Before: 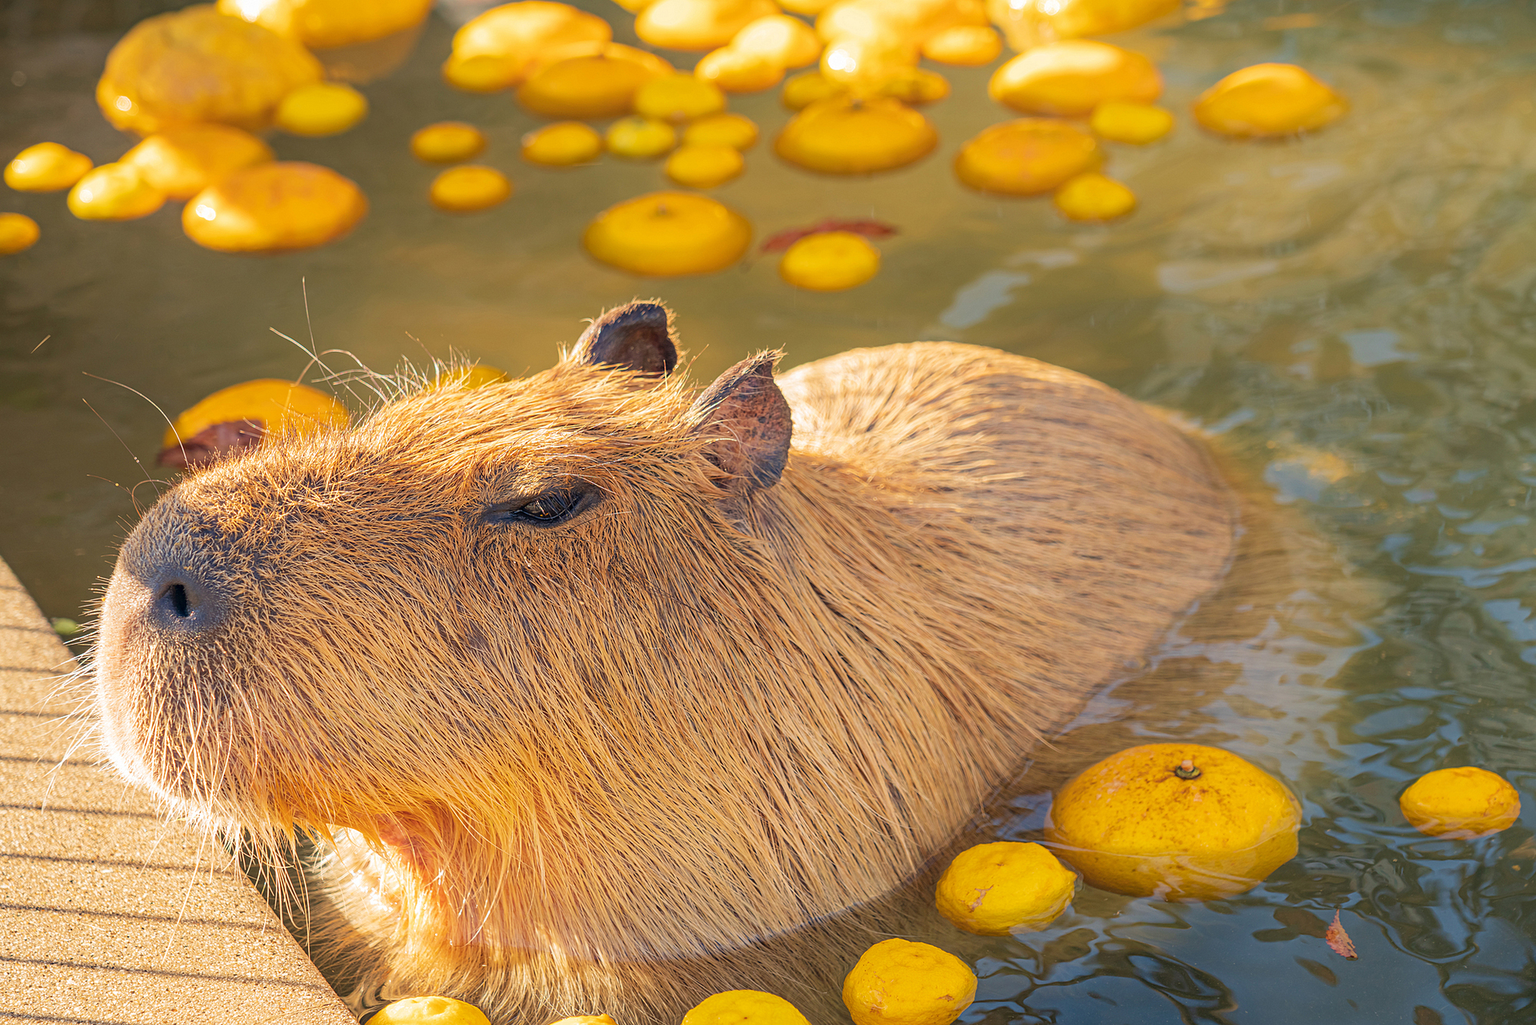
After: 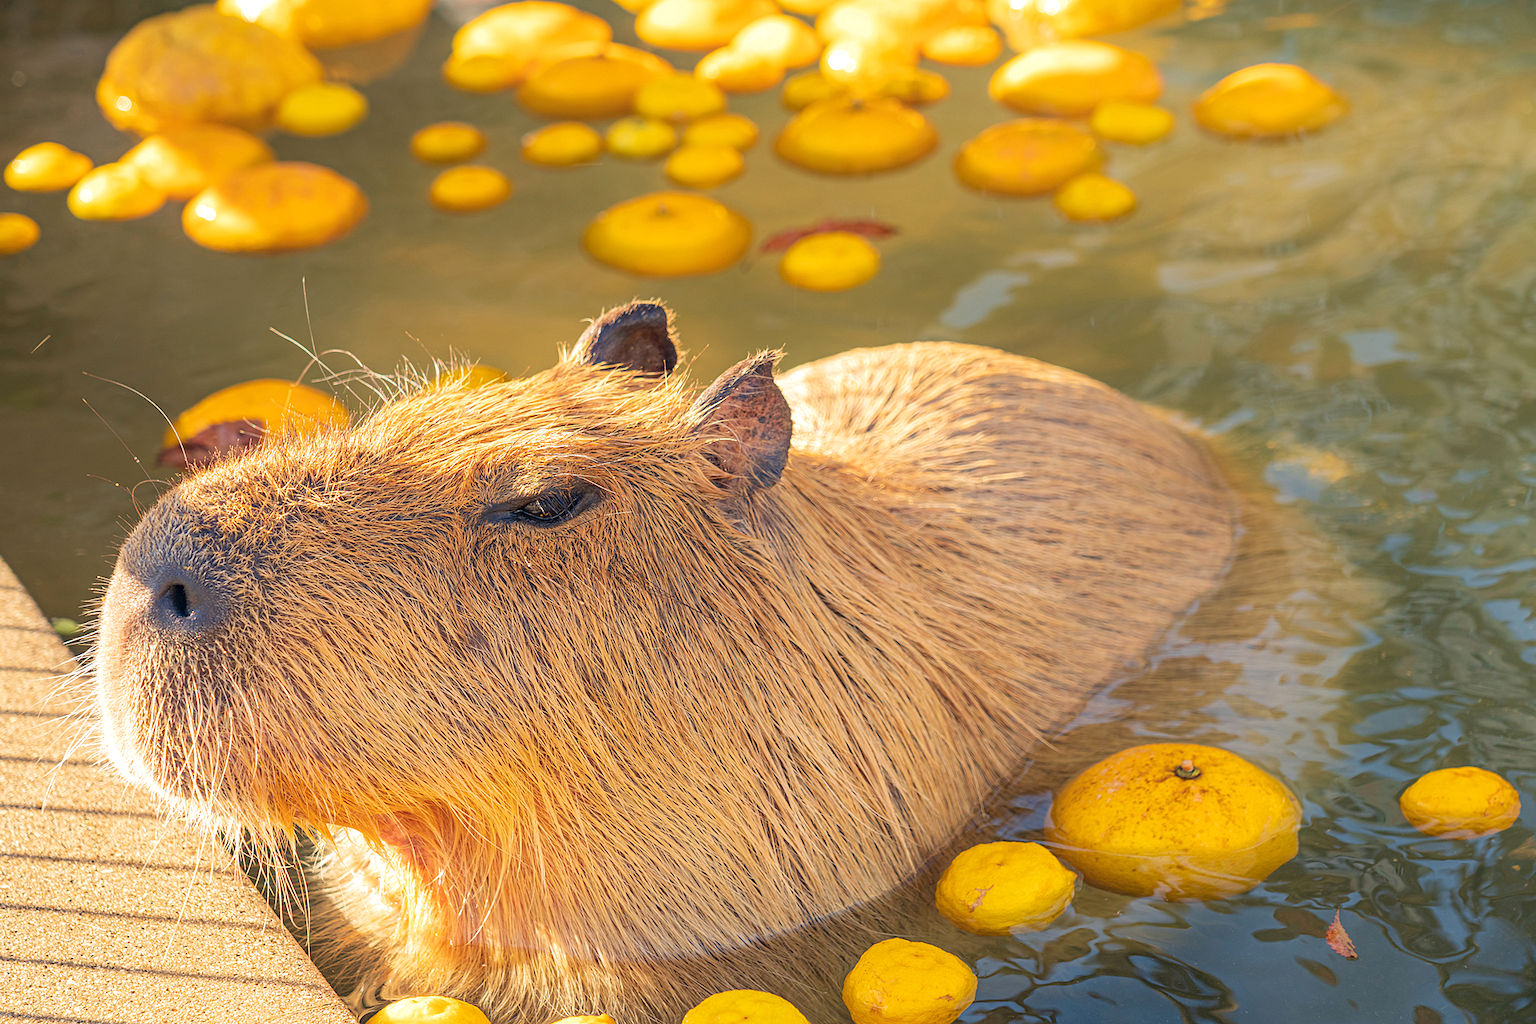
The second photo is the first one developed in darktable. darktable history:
exposure: exposure 0.175 EV, compensate highlight preservation false
